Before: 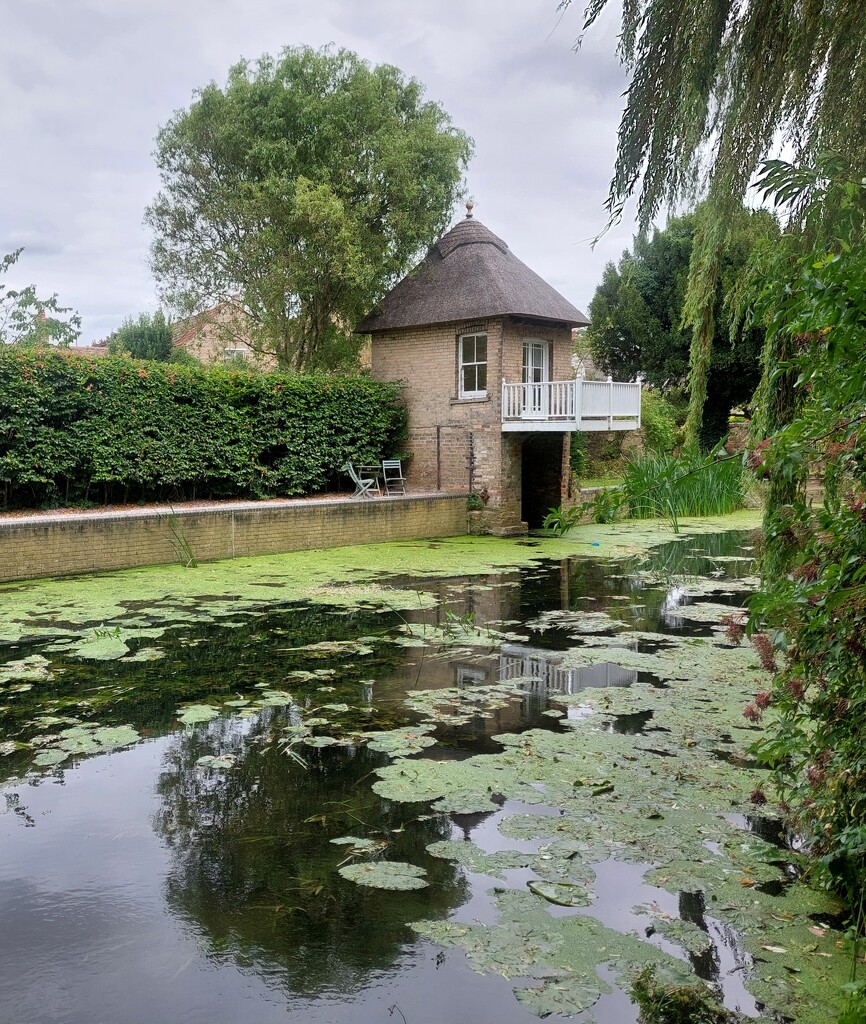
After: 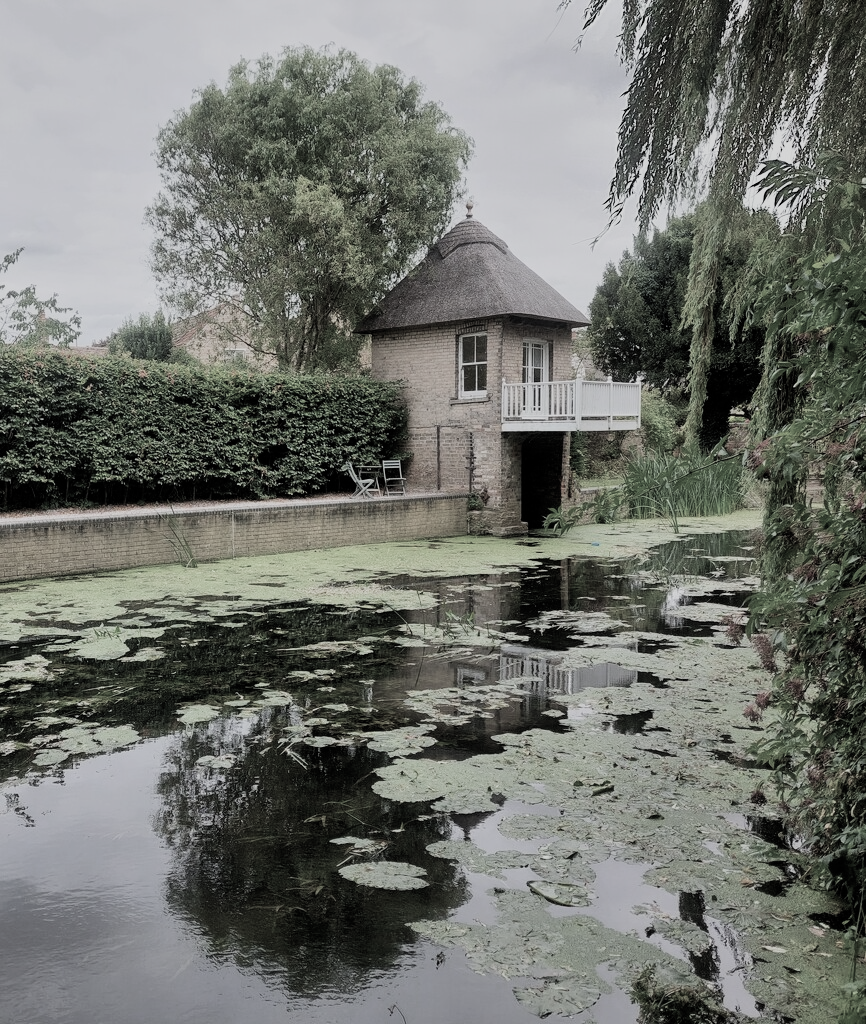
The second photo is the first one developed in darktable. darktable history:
filmic rgb: black relative exposure -7.65 EV, white relative exposure 4 EV, hardness 4.02, contrast 1.095, highlights saturation mix -31.08%, color science v5 (2021), contrast in shadows safe, contrast in highlights safe
